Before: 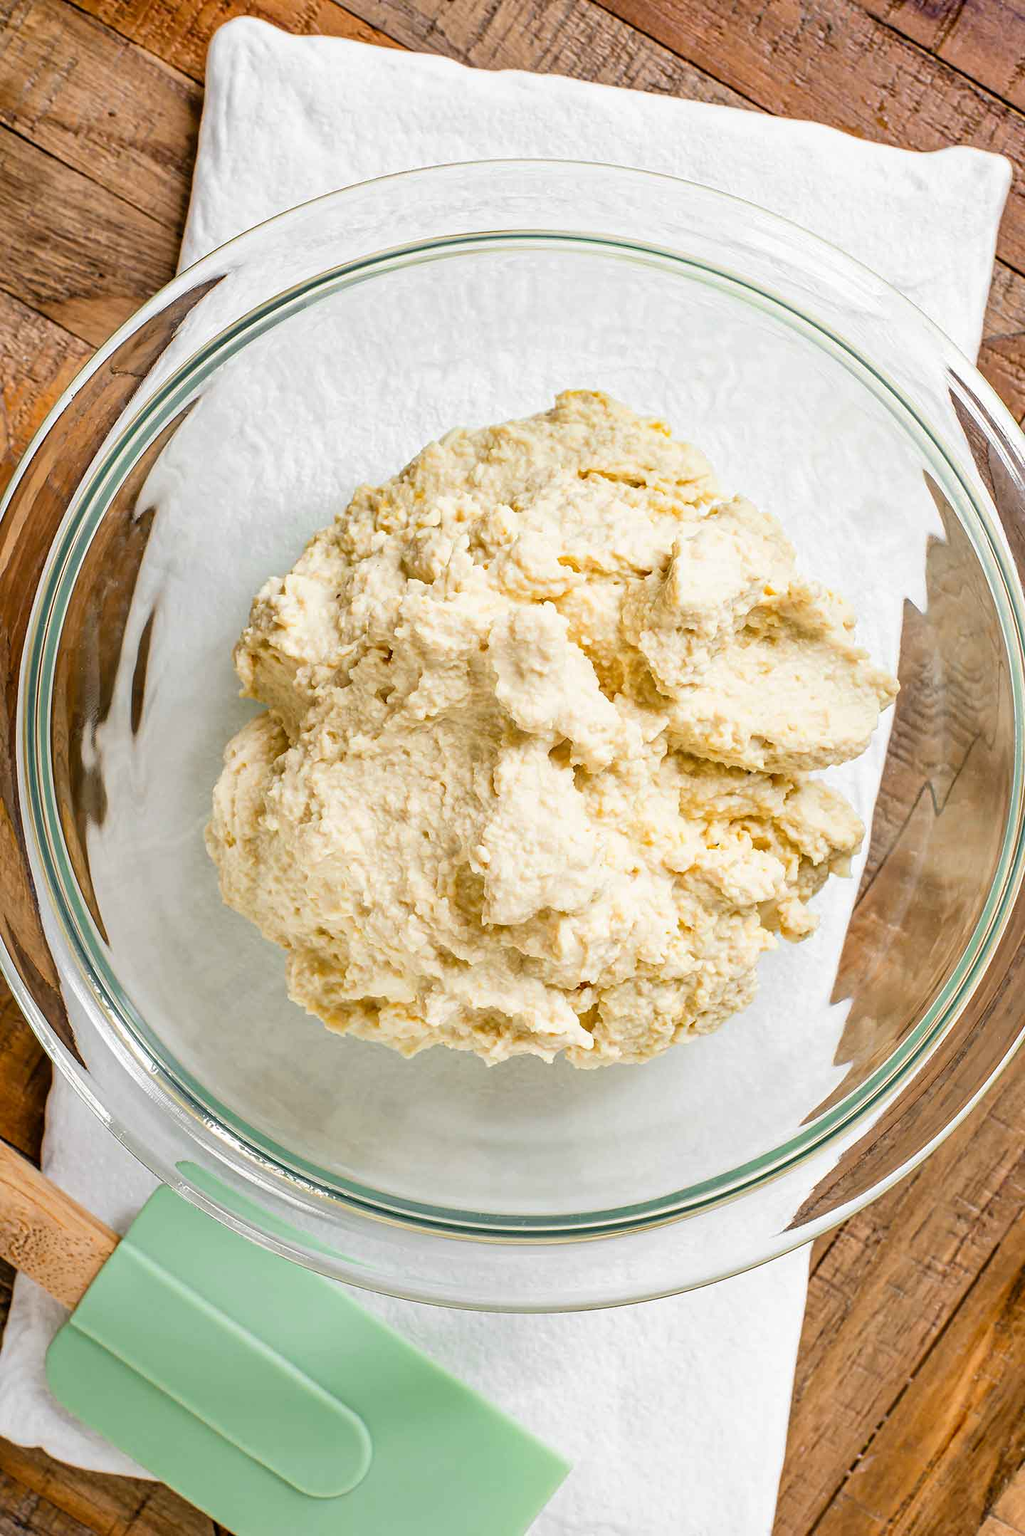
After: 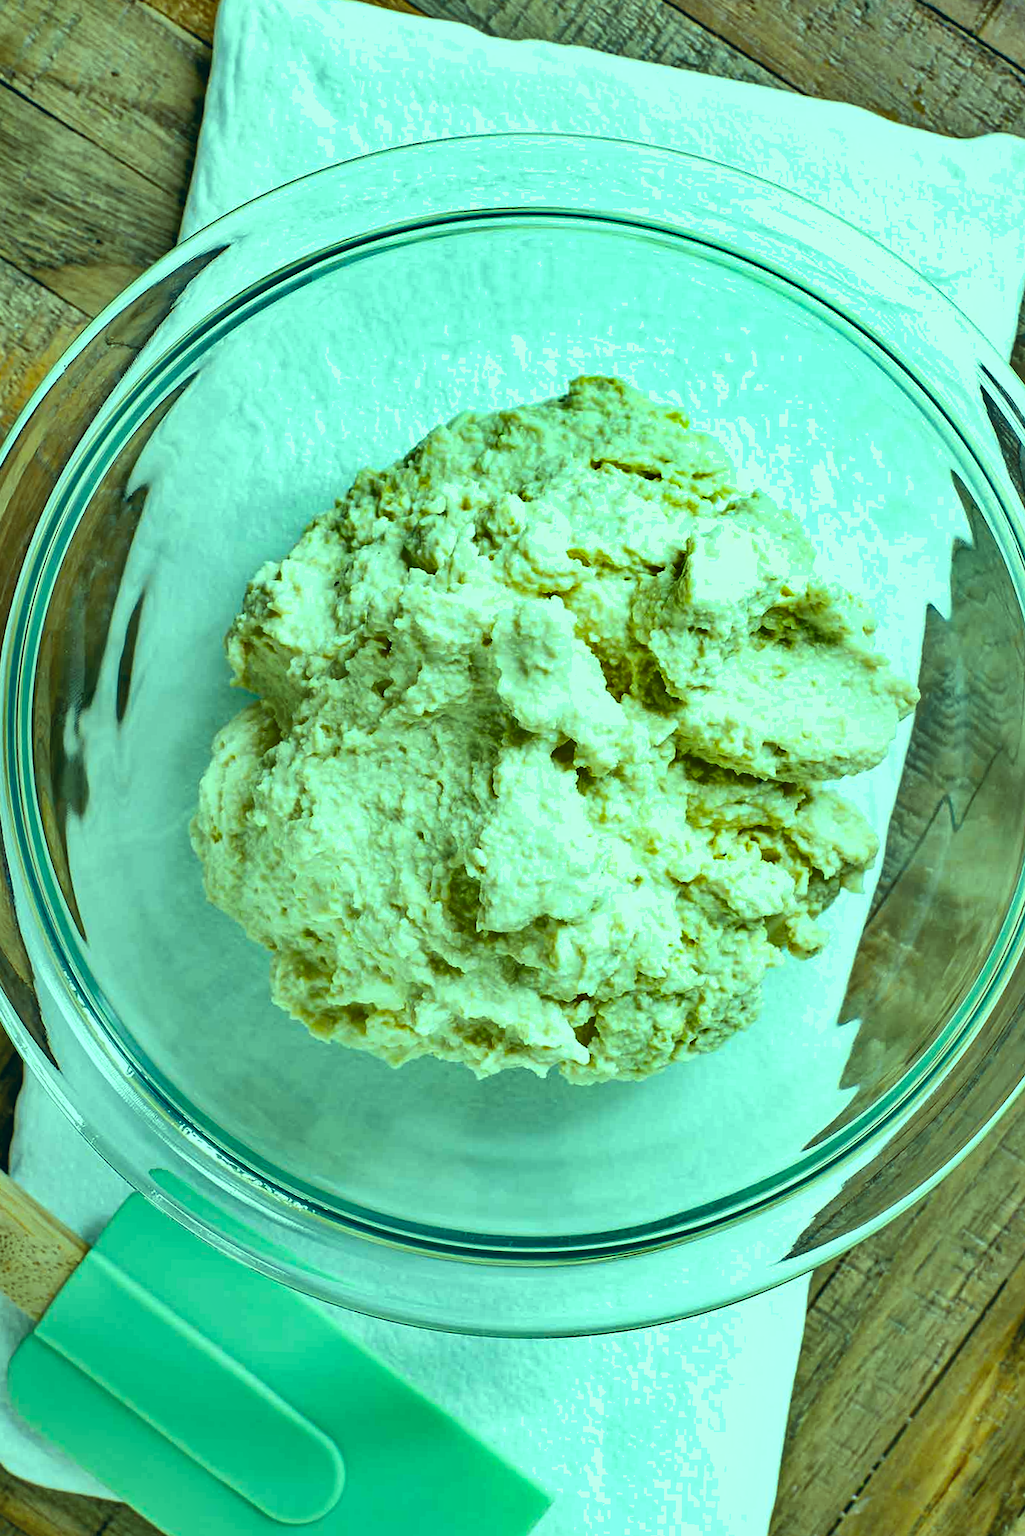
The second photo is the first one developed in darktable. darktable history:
color correction: highlights a* -20.08, highlights b* 9.8, shadows a* -20.4, shadows b* -10.76
crop and rotate: angle -1.69°
shadows and highlights: shadows 43.71, white point adjustment -1.46, soften with gaussian
color balance: mode lift, gamma, gain (sRGB), lift [0.997, 0.979, 1.021, 1.011], gamma [1, 1.084, 0.916, 0.998], gain [1, 0.87, 1.13, 1.101], contrast 4.55%, contrast fulcrum 38.24%, output saturation 104.09%
